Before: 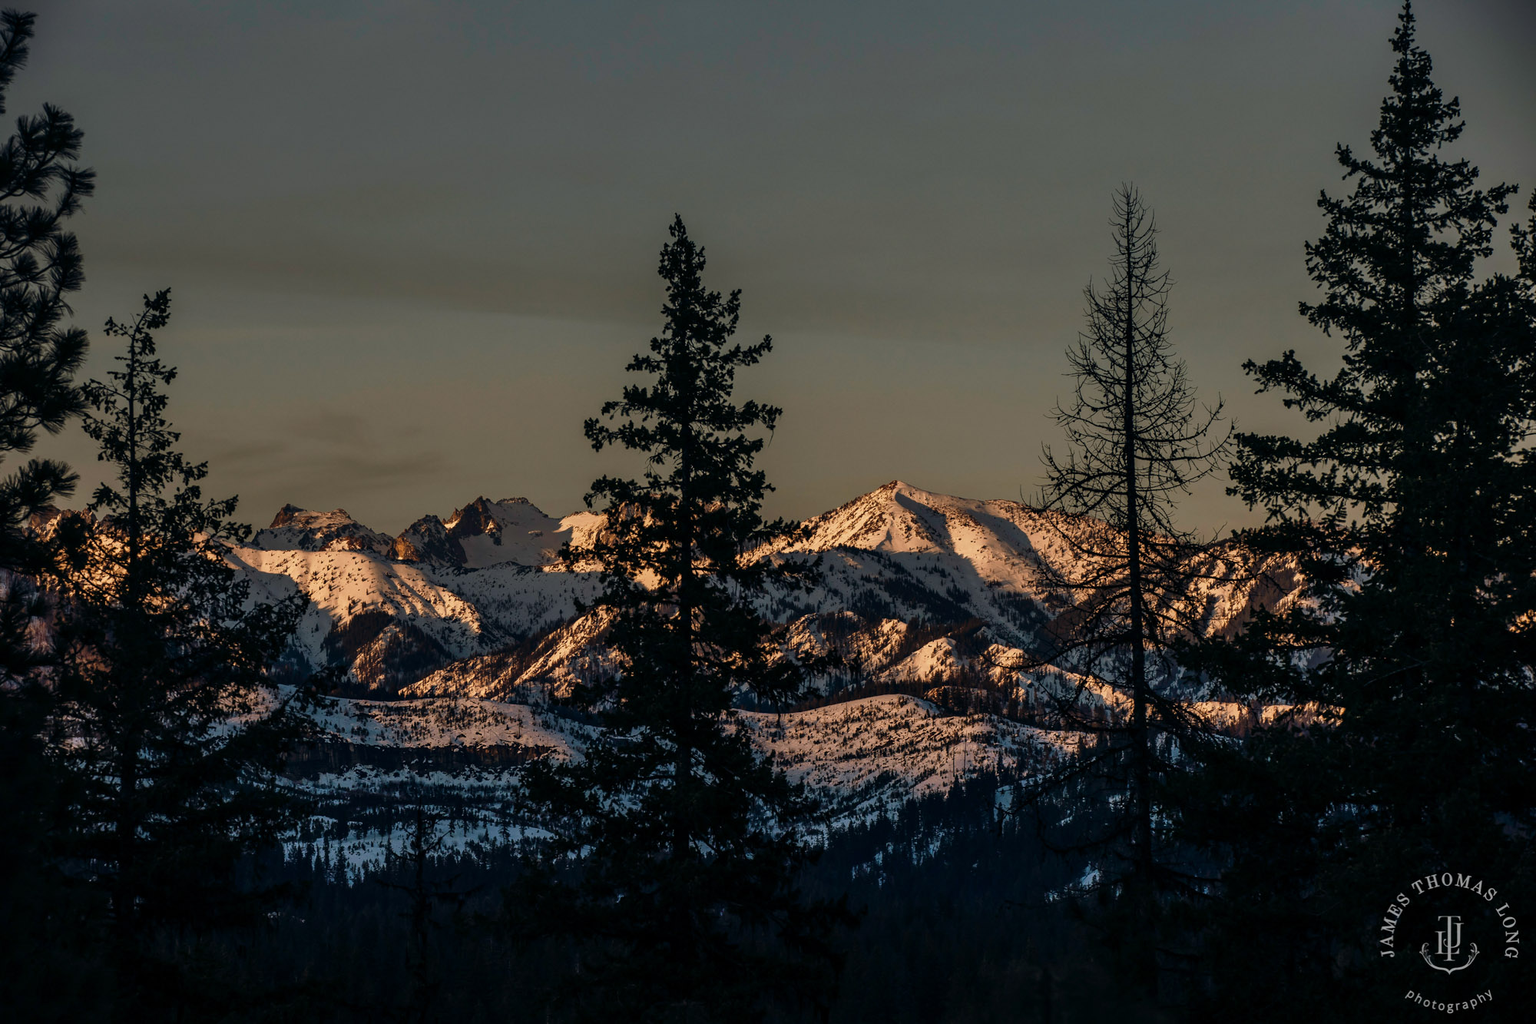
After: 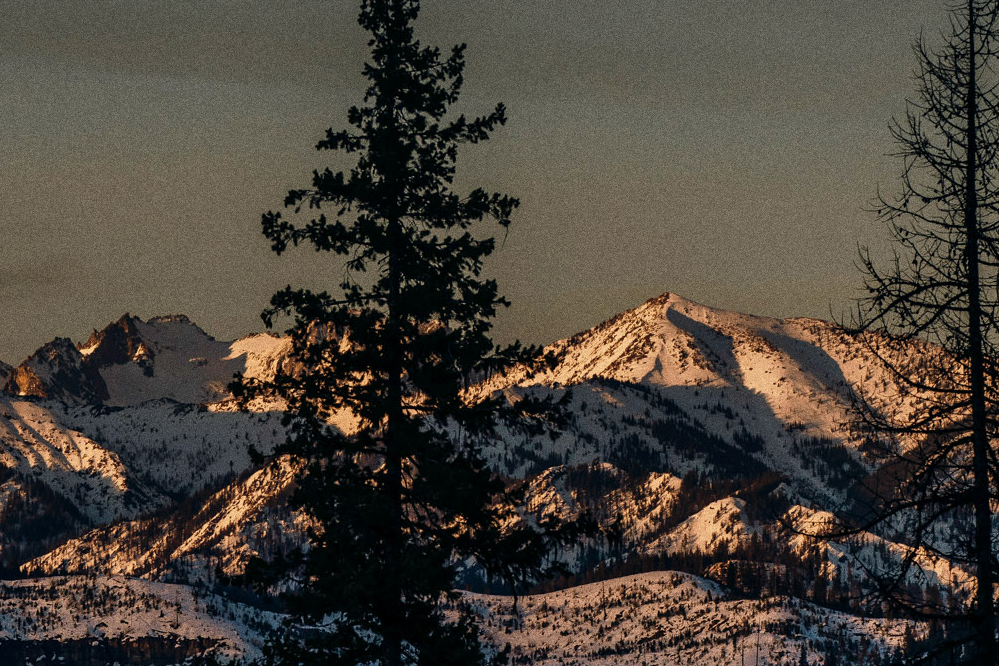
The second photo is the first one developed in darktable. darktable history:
crop: left 25%, top 25%, right 25%, bottom 25%
grain: coarseness 0.09 ISO, strength 40%
